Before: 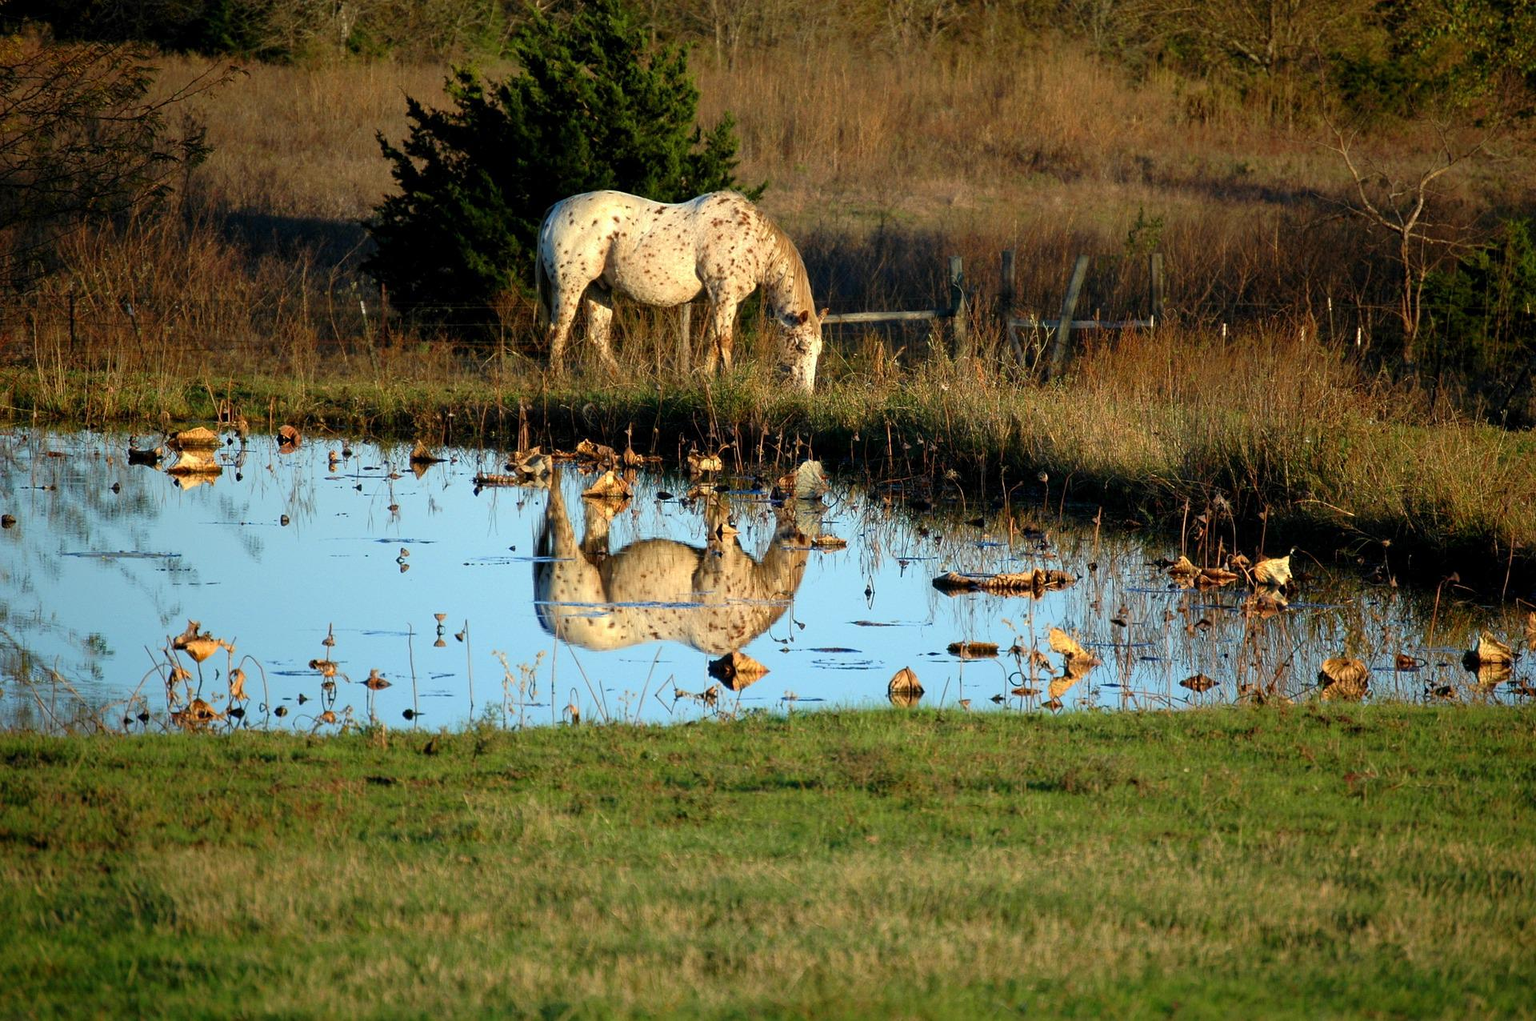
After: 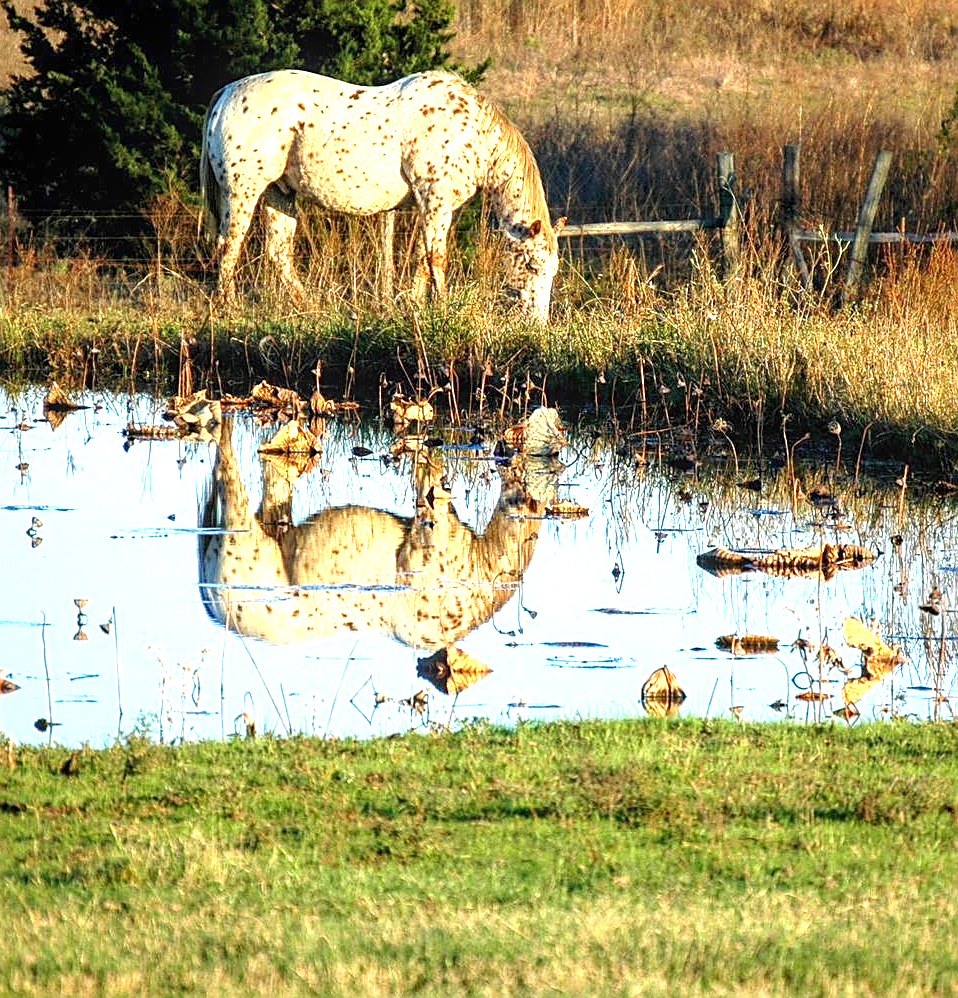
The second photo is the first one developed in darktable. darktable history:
exposure: black level correction 0, exposure 1.384 EV, compensate highlight preservation false
crop and rotate: angle 0.011°, left 24.433%, top 13.198%, right 25.629%, bottom 8.545%
sharpen: on, module defaults
local contrast: detail 130%
